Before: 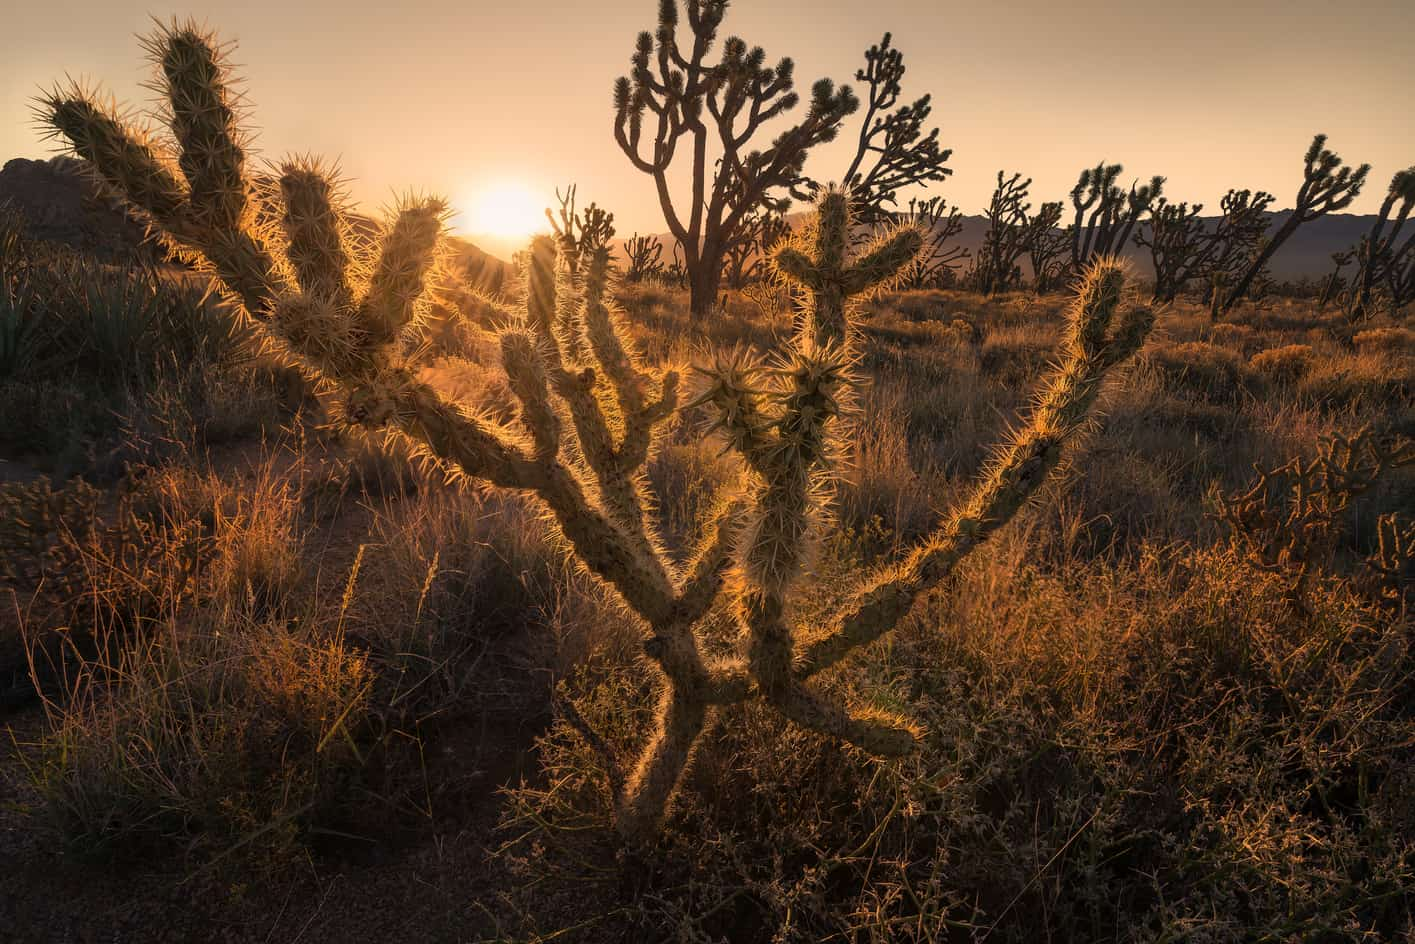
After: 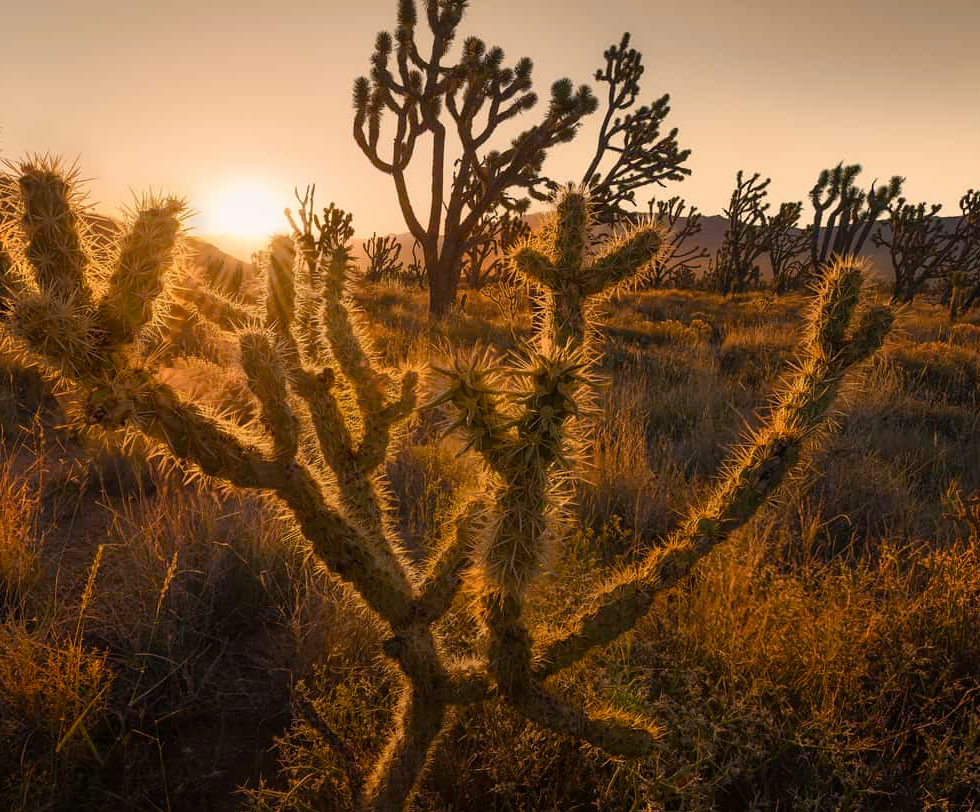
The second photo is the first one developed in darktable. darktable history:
crop: left 18.479%, right 12.2%, bottom 13.971%
color balance rgb: perceptual saturation grading › global saturation 20%, perceptual saturation grading › highlights -25%, perceptual saturation grading › shadows 25%
graduated density: rotation -180°, offset 24.95
